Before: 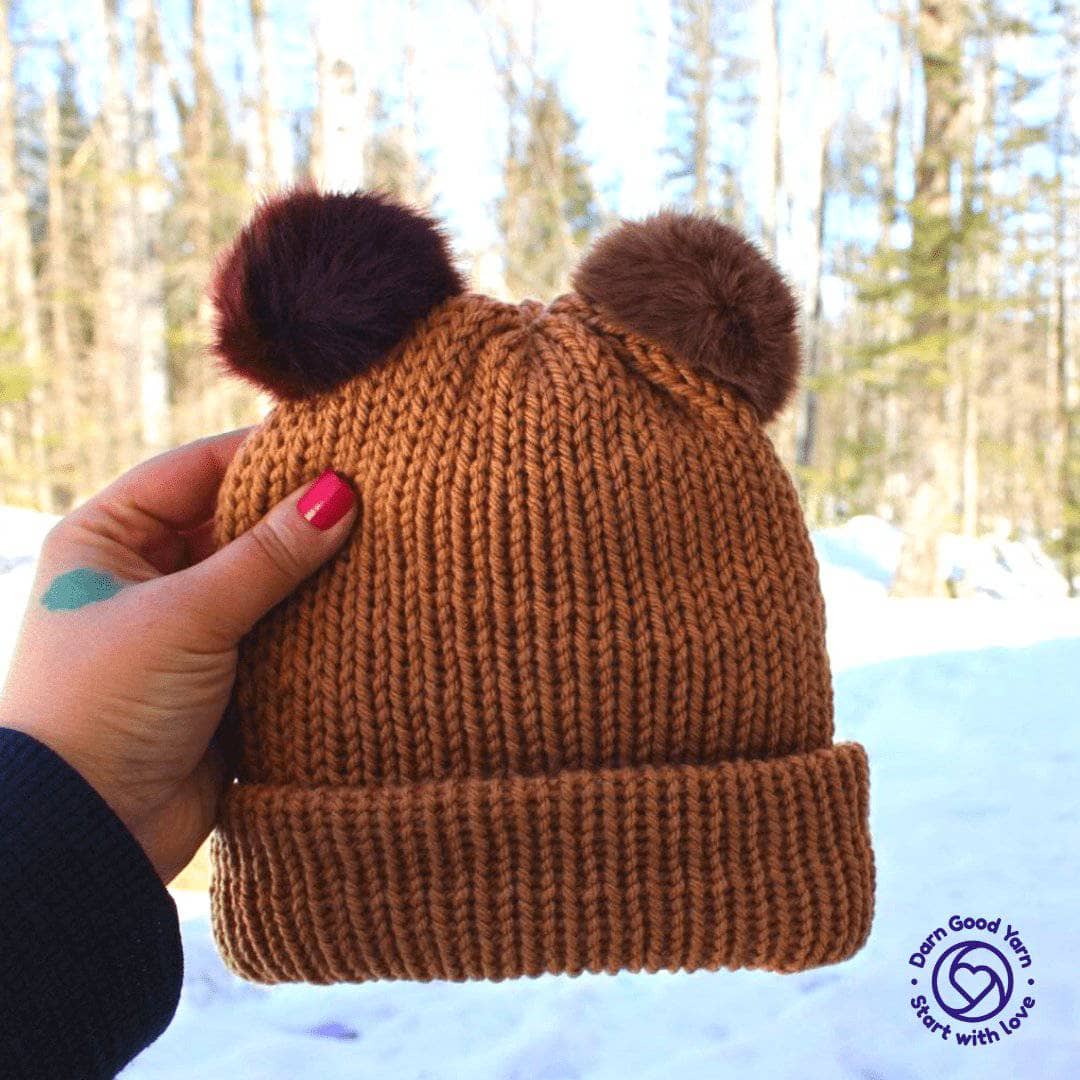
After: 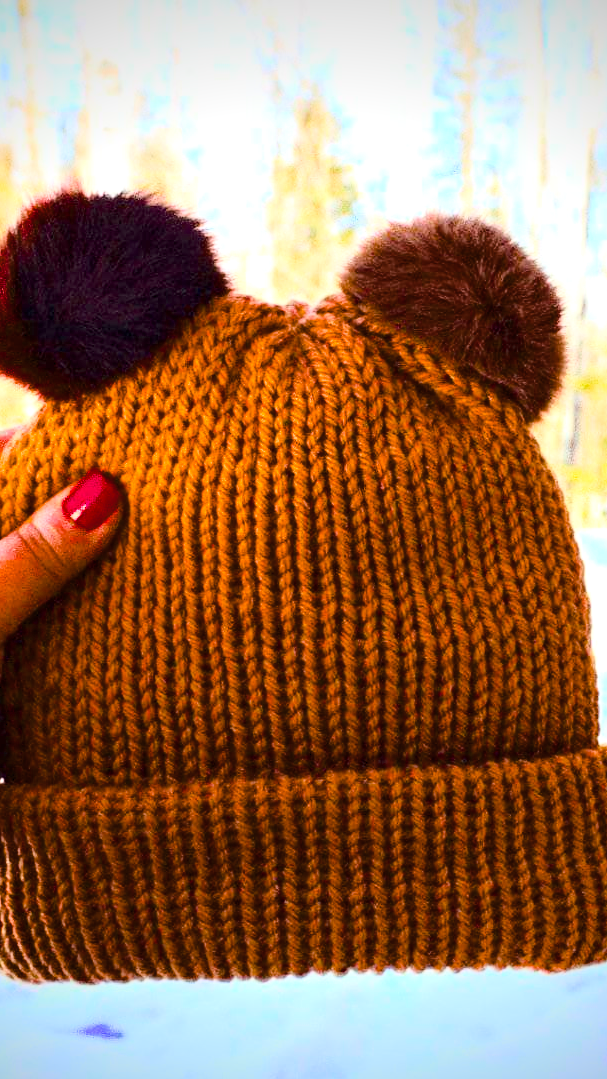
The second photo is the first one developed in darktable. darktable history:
crop: left 21.741%, right 21.968%, bottom 0.007%
exposure: exposure 0.128 EV, compensate exposure bias true, compensate highlight preservation false
color balance rgb: shadows lift › chroma 0.883%, shadows lift › hue 111.28°, global offset › luminance -0.486%, perceptual saturation grading › global saturation 41.237%, perceptual brilliance grading › global brilliance 17.918%, saturation formula JzAzBz (2021)
color zones: curves: ch1 [(0, 0.469) (0.001, 0.469) (0.12, 0.446) (0.248, 0.469) (0.5, 0.5) (0.748, 0.5) (0.999, 0.469) (1, 0.469)]
base curve: curves: ch0 [(0, 0) (0.028, 0.03) (0.121, 0.232) (0.46, 0.748) (0.859, 0.968) (1, 1)]
vignetting: saturation -0.029, width/height ratio 1.099
